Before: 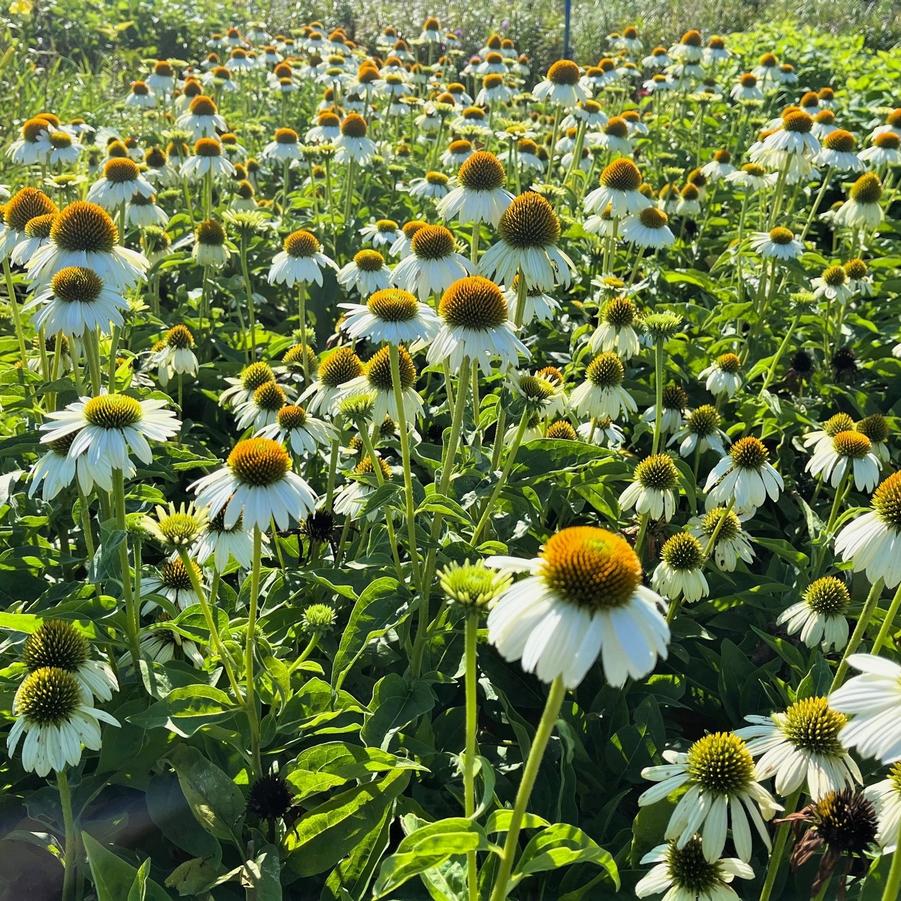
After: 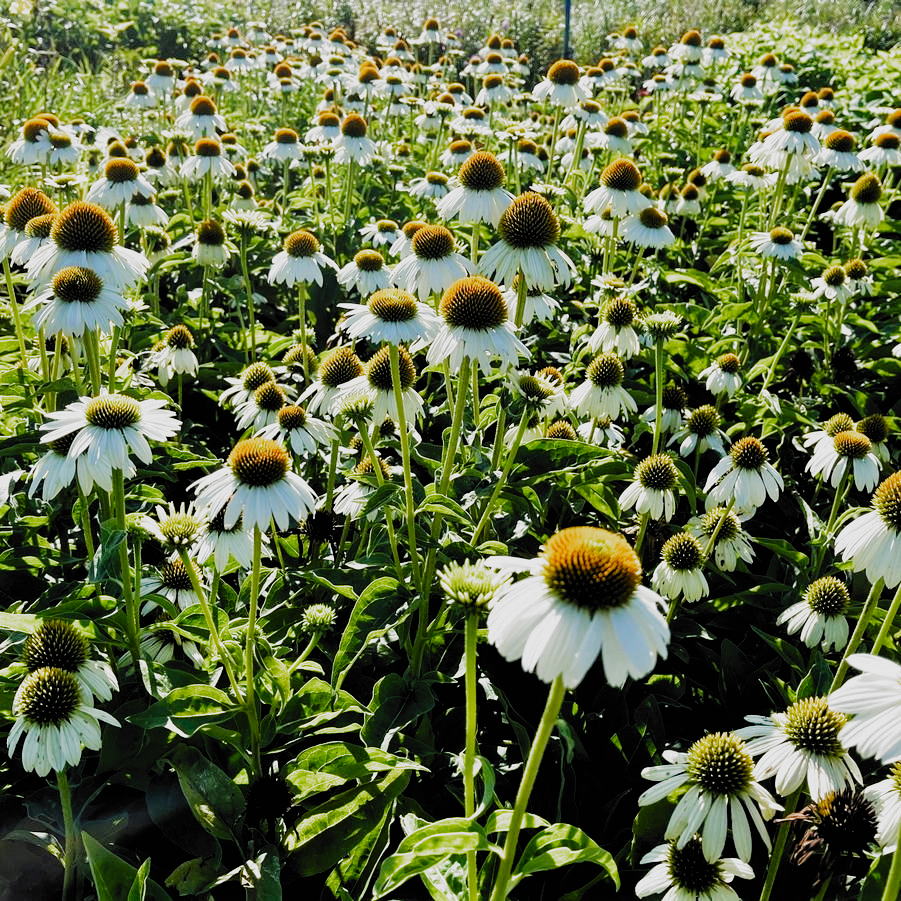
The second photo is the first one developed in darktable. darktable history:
filmic rgb: black relative exposure -5.08 EV, white relative exposure 3.53 EV, hardness 3.17, contrast 1.387, highlights saturation mix -28.54%, add noise in highlights 0.001, preserve chrominance no, color science v3 (2019), use custom middle-gray values true, contrast in highlights soft
